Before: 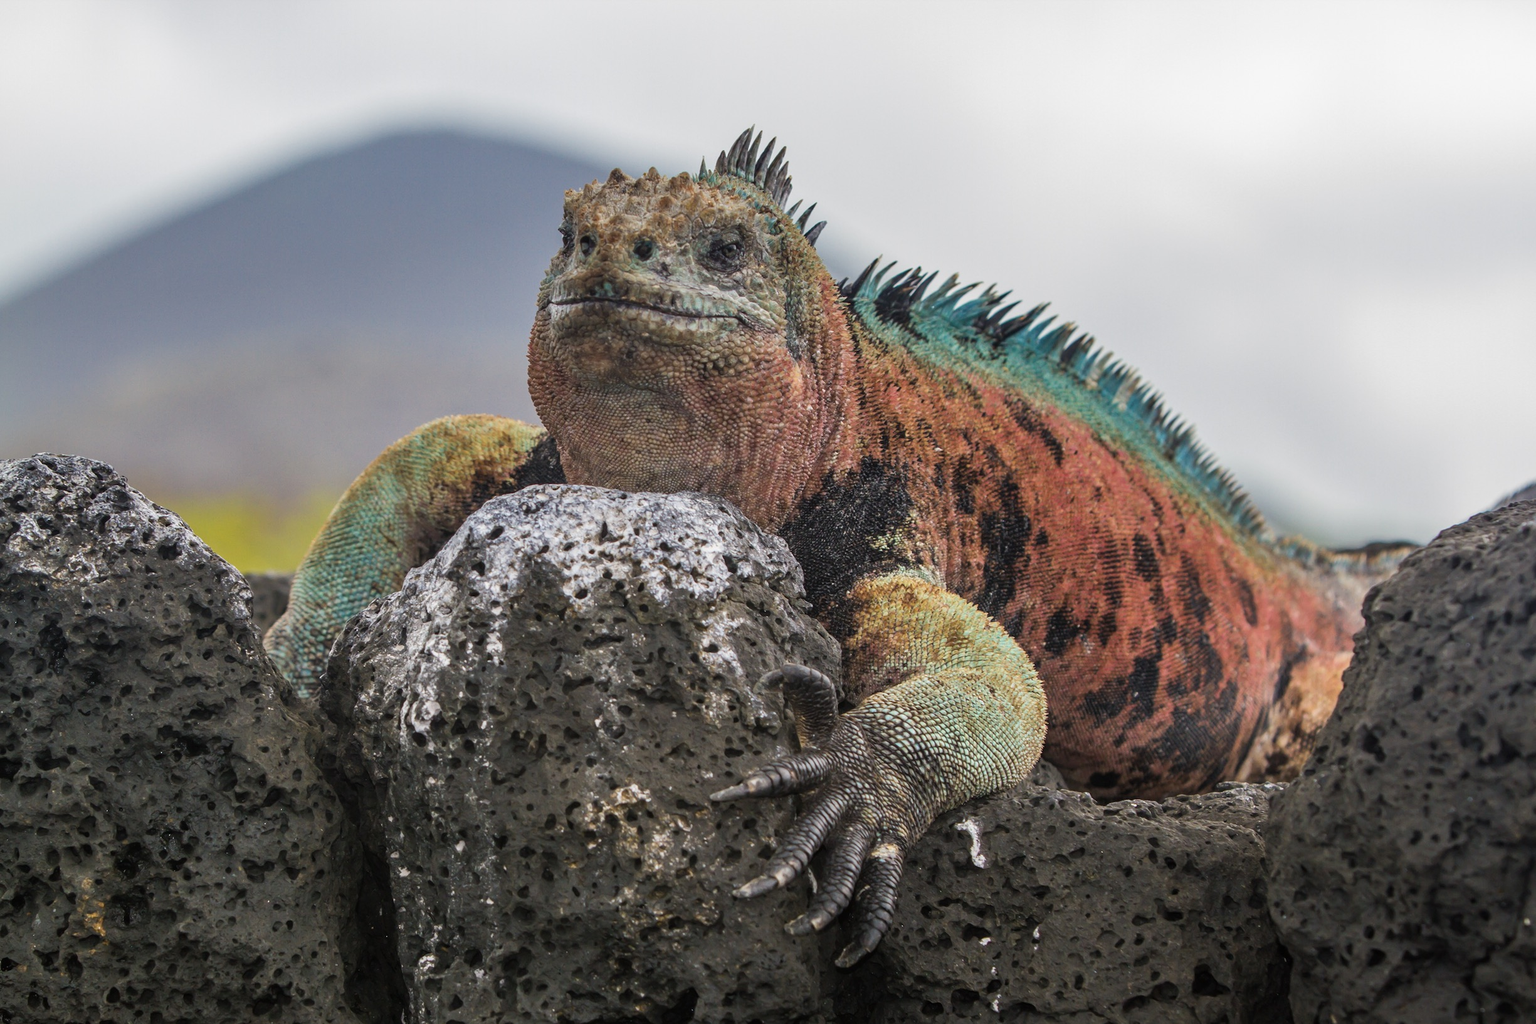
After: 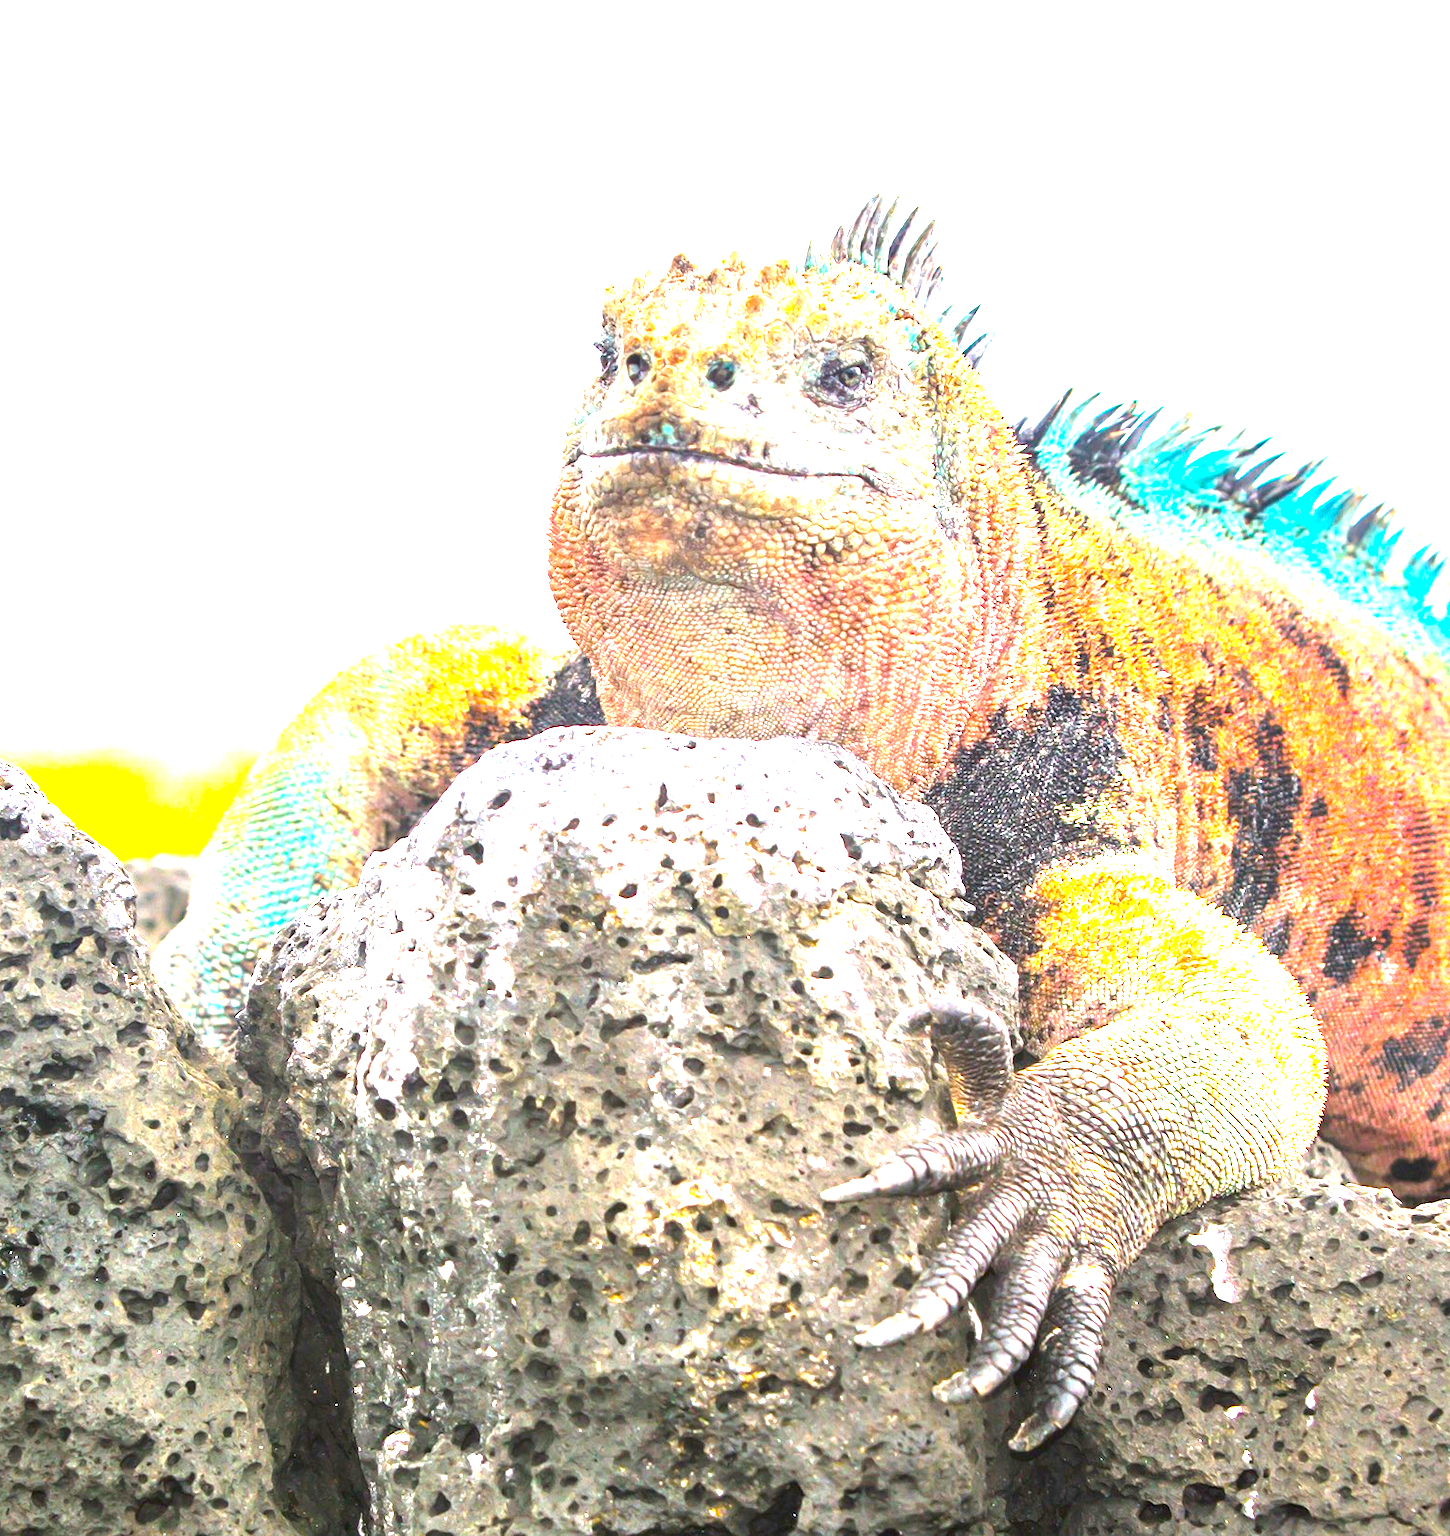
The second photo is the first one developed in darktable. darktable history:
color balance rgb: perceptual saturation grading › global saturation 39.457%, contrast 5.029%
crop: left 10.581%, right 26.407%
exposure: exposure 3.034 EV, compensate exposure bias true, compensate highlight preservation false
